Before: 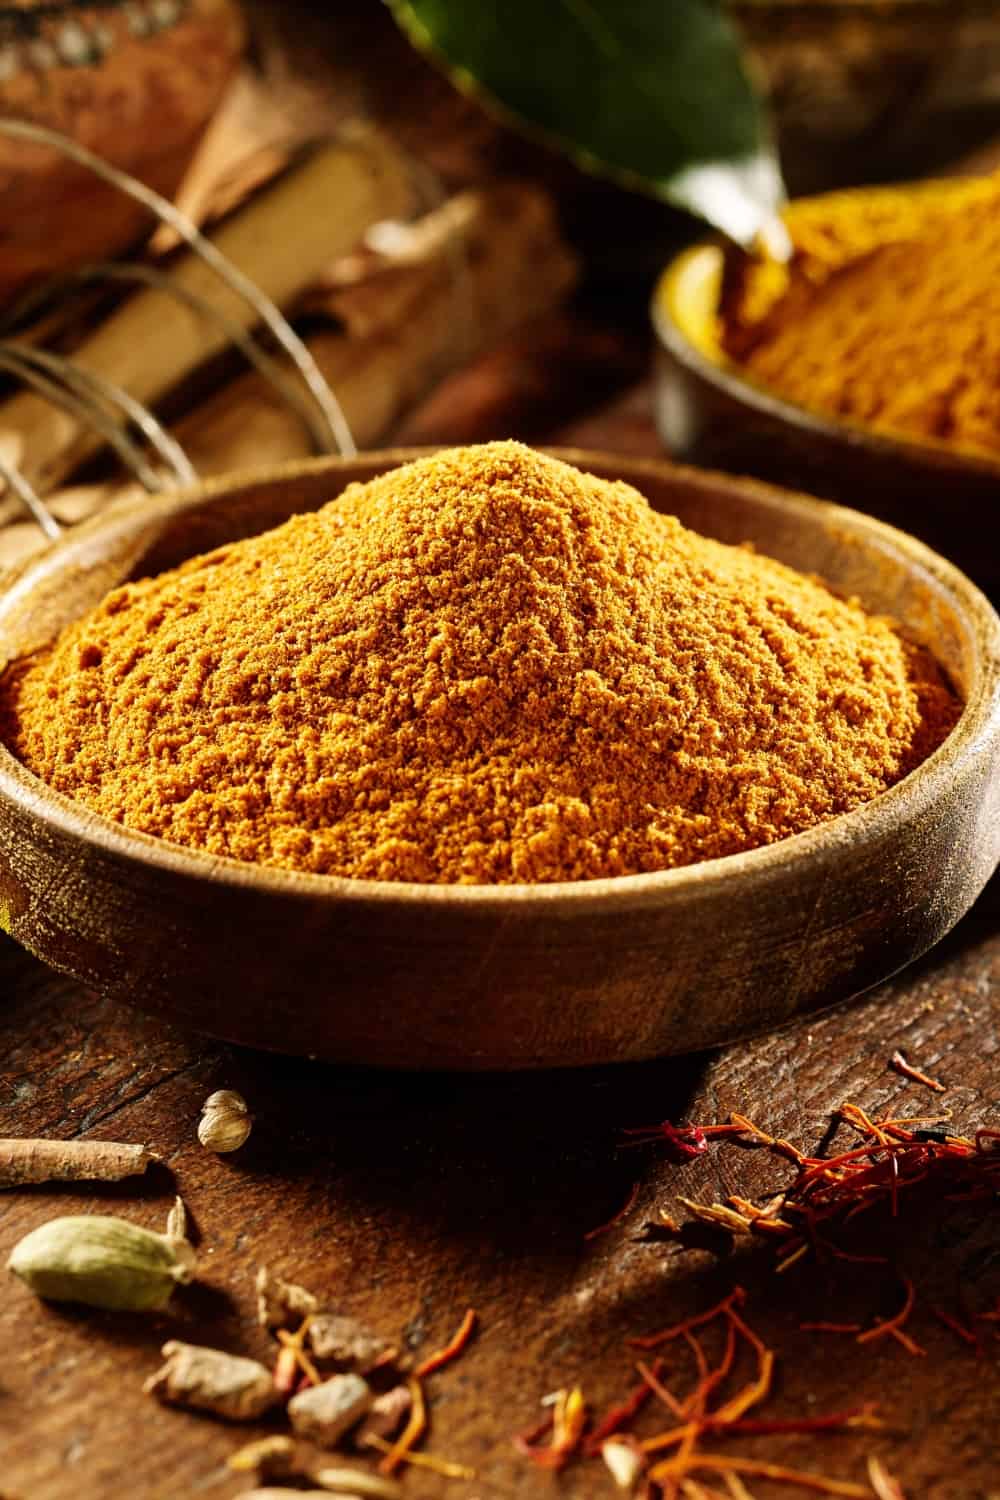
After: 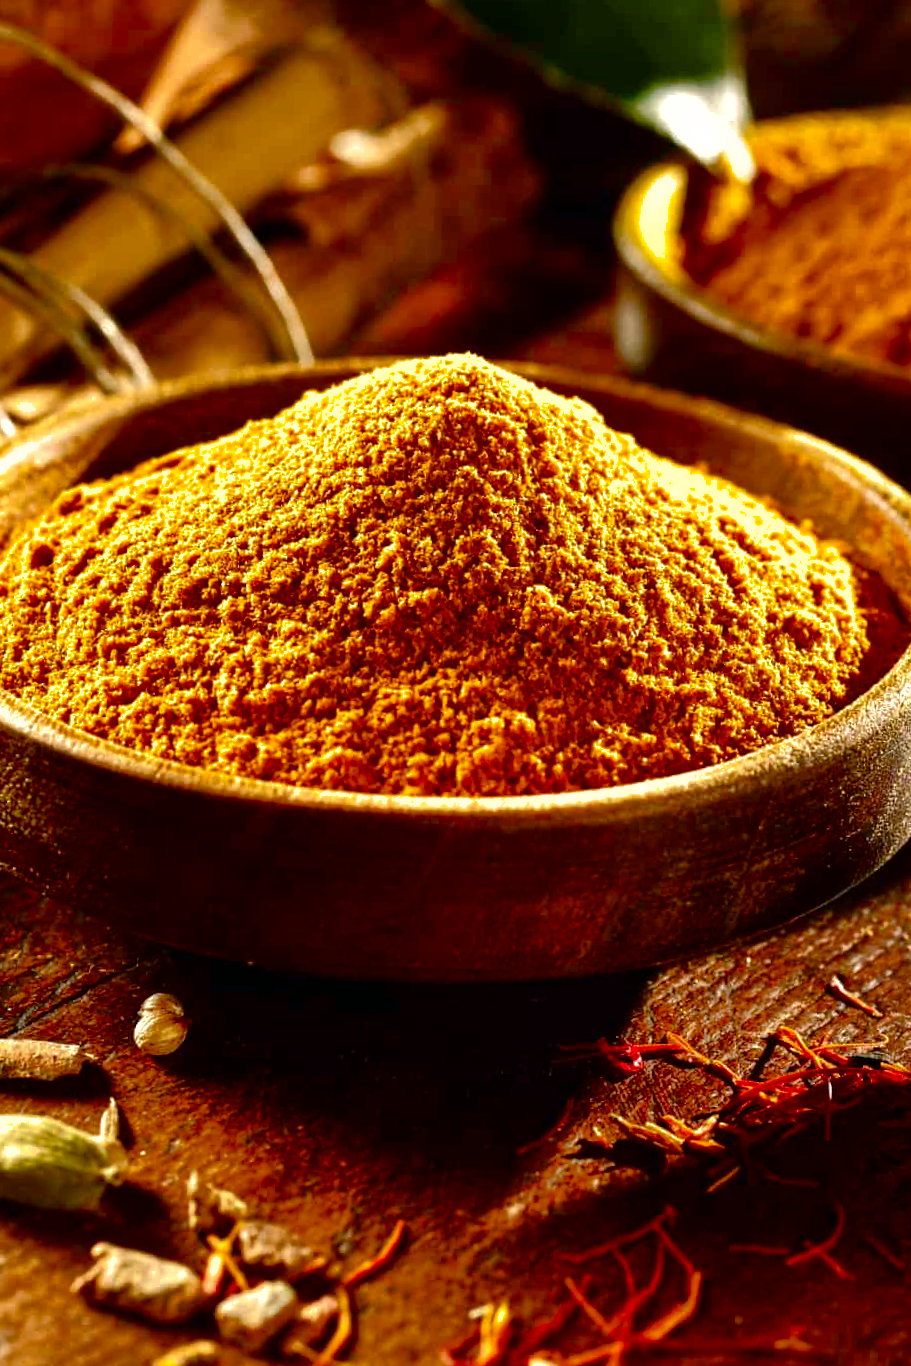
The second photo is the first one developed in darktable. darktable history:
crop and rotate: angle -1.83°, left 3.084%, top 3.815%, right 1.419%, bottom 0.761%
shadows and highlights: on, module defaults
color balance rgb: shadows lift › chroma 2.036%, shadows lift › hue 247.05°, perceptual saturation grading › global saturation 20%, perceptual saturation grading › highlights -25.373%, perceptual saturation grading › shadows 24.848%, perceptual brilliance grading › global brilliance 24.765%, saturation formula JzAzBz (2021)
contrast brightness saturation: contrast 0.067, brightness -0.13, saturation 0.061
